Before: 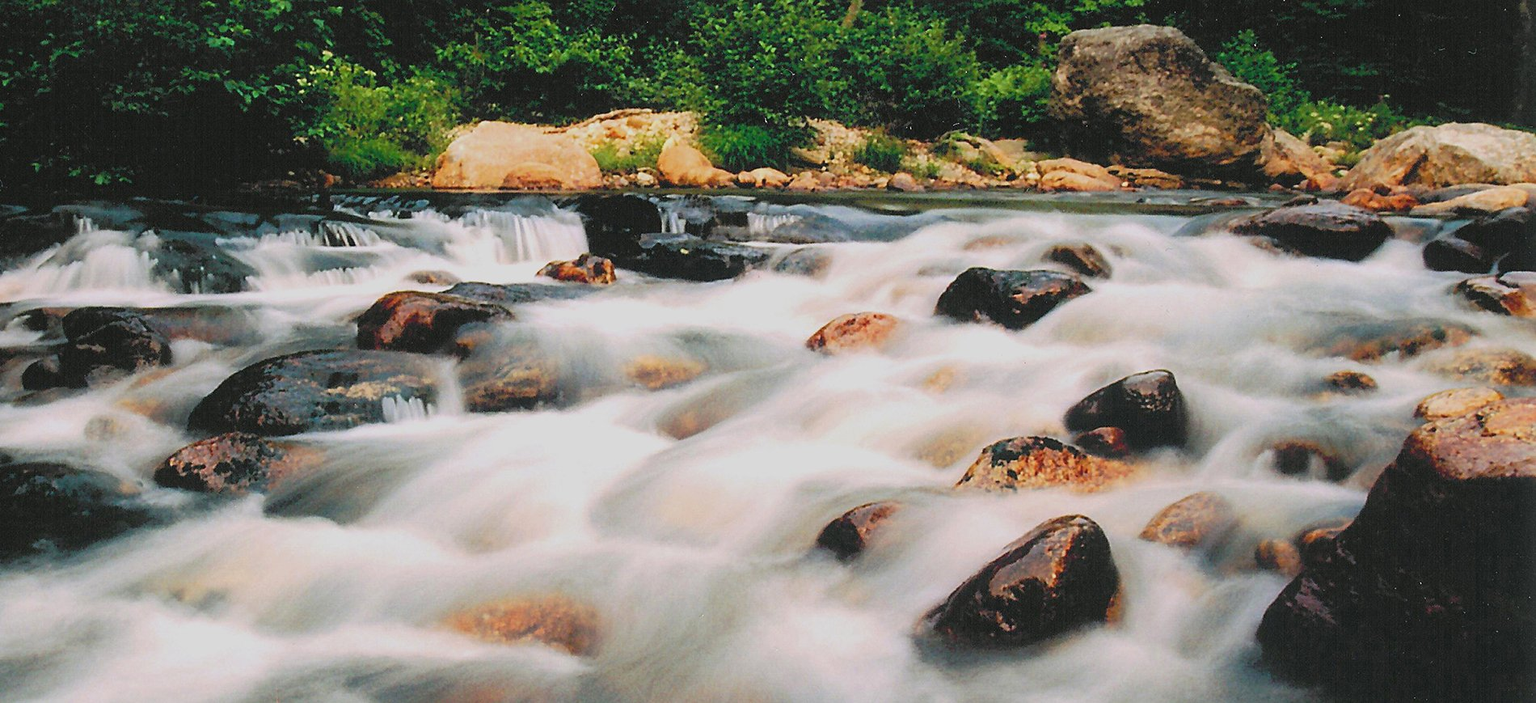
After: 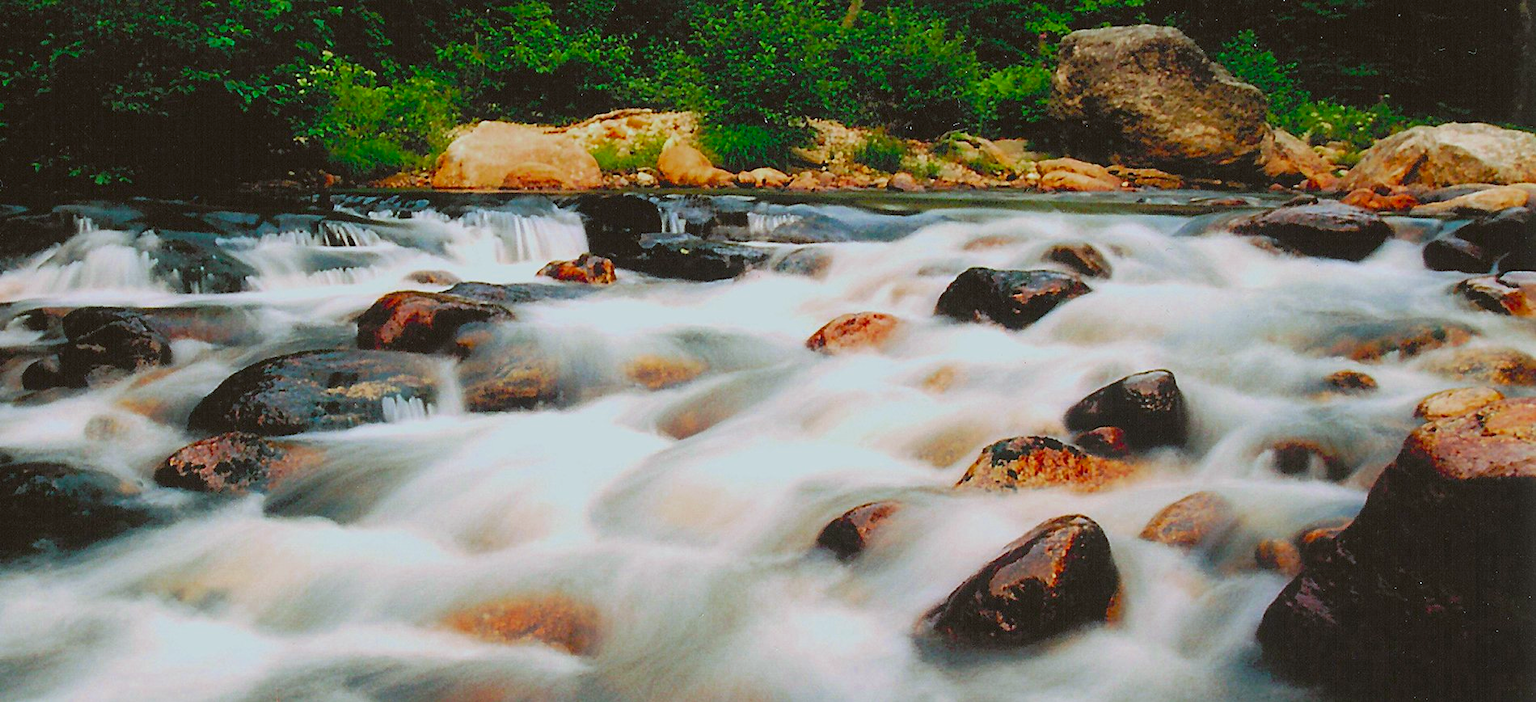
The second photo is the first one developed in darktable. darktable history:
color zones: curves: ch0 [(0, 0.425) (0.143, 0.422) (0.286, 0.42) (0.429, 0.419) (0.571, 0.419) (0.714, 0.42) (0.857, 0.422) (1, 0.425)]; ch1 [(0, 0.666) (0.143, 0.669) (0.286, 0.671) (0.429, 0.67) (0.571, 0.67) (0.714, 0.67) (0.857, 0.67) (1, 0.666)]
color correction: highlights a* -4.98, highlights b* -3.76, shadows a* 3.83, shadows b* 4.08
